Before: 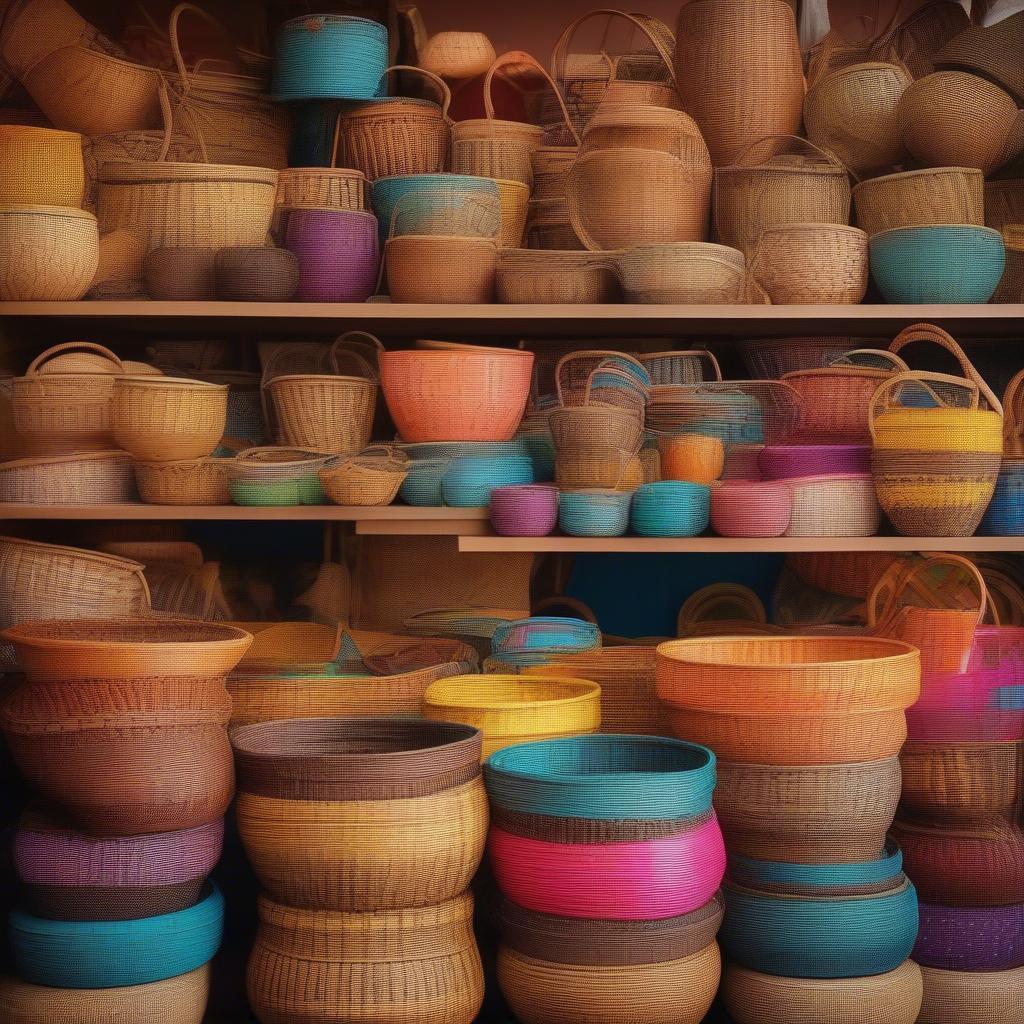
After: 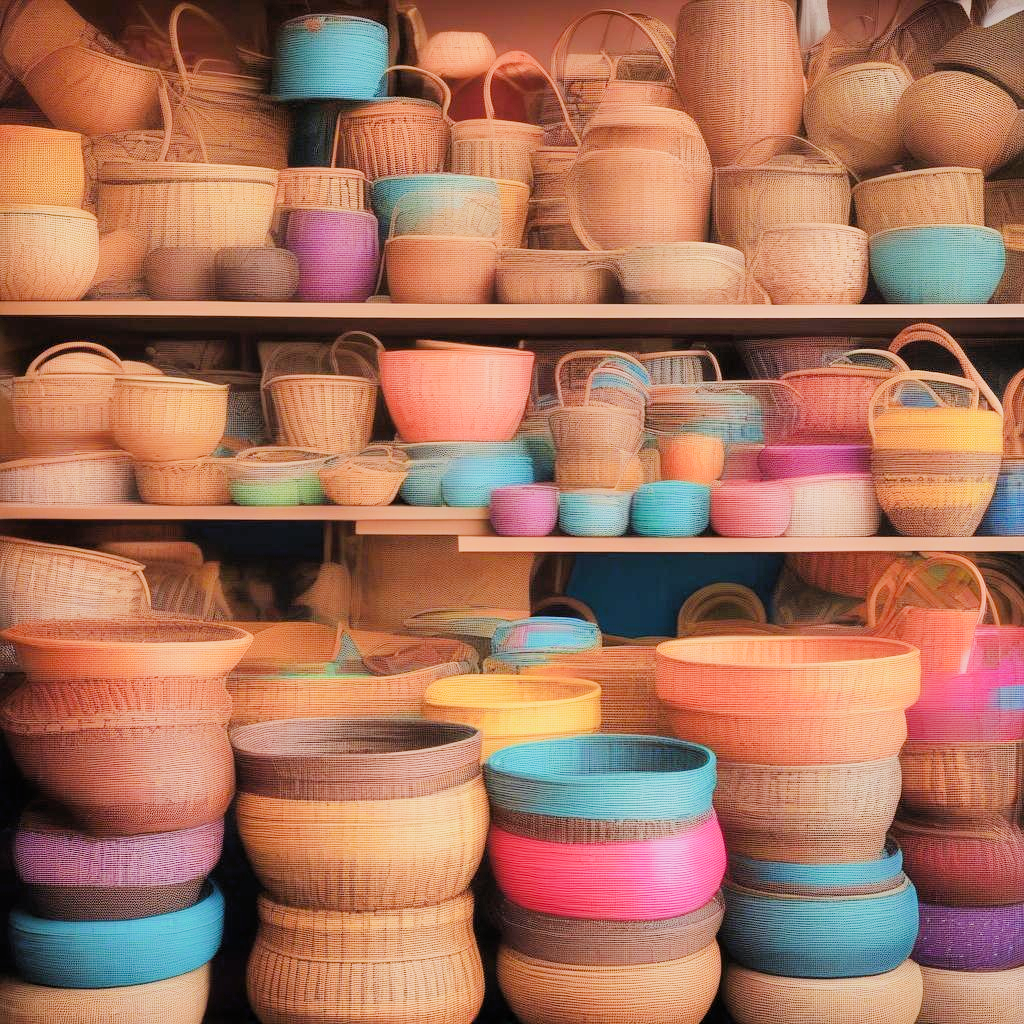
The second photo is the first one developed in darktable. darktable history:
exposure: black level correction 0, exposure 1.989 EV, compensate highlight preservation false
filmic rgb: black relative exposure -6.17 EV, white relative exposure 6.98 EV, threshold 3 EV, hardness 2.25, iterations of high-quality reconstruction 0, enable highlight reconstruction true
